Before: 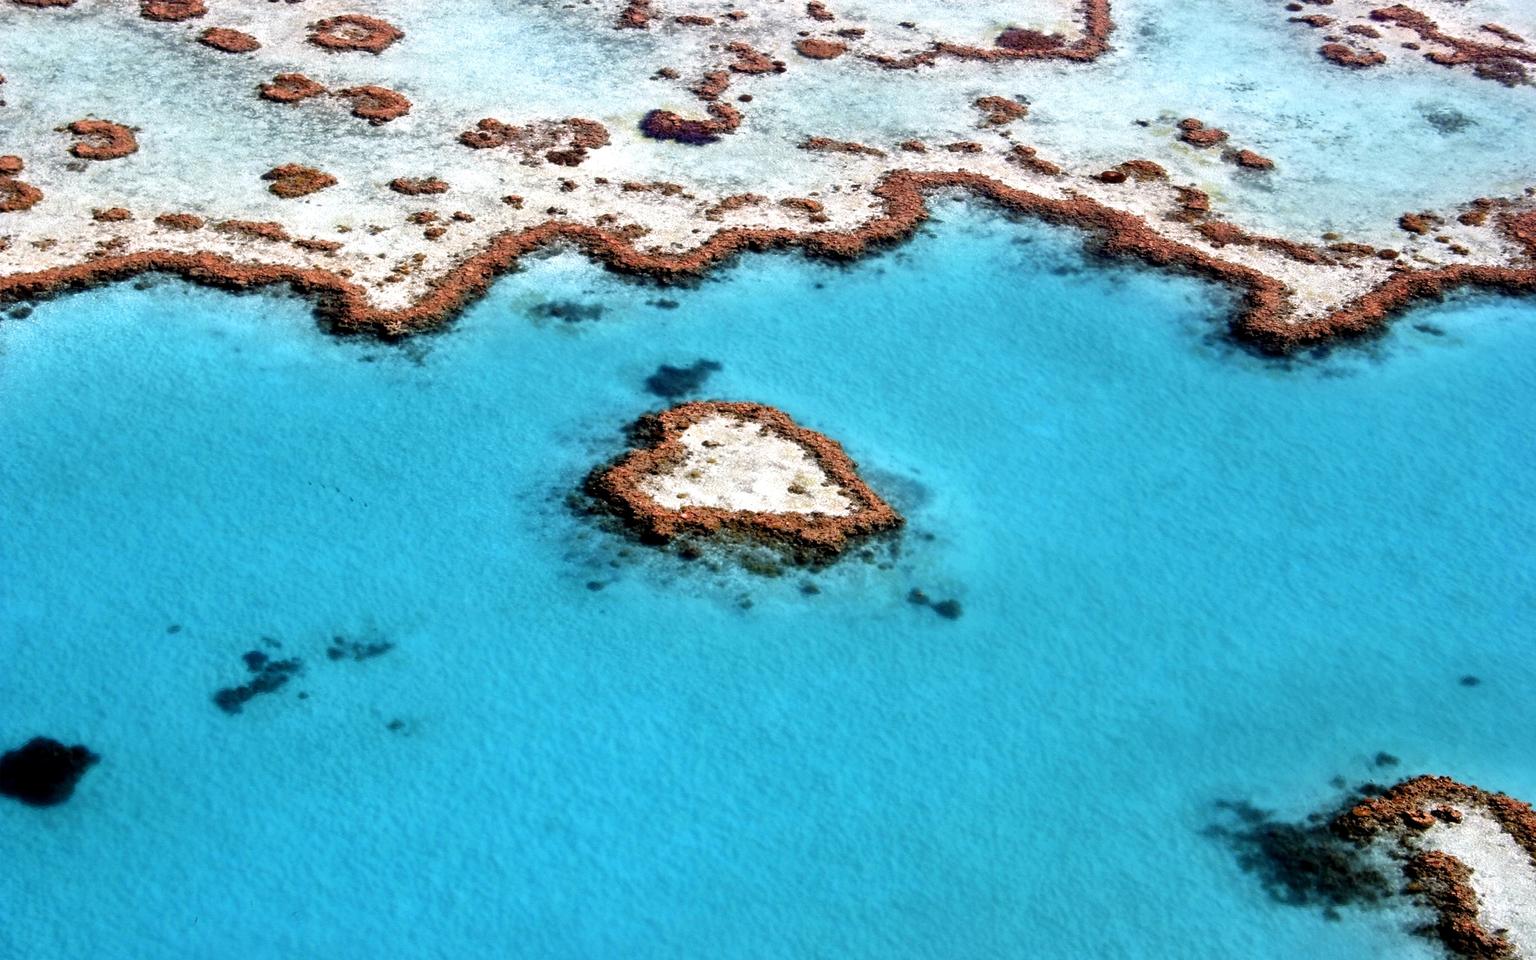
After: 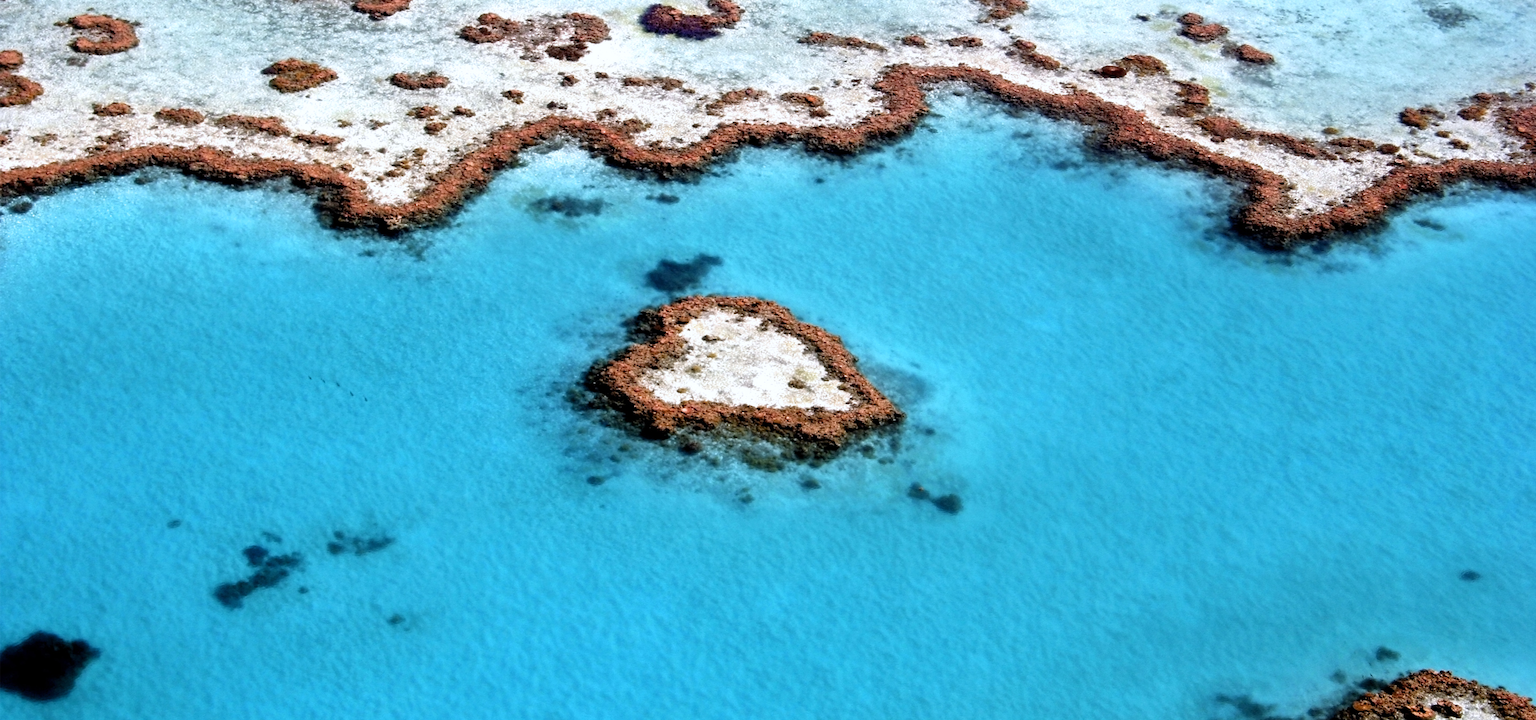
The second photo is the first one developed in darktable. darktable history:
crop: top 11.038%, bottom 13.962%
white balance: red 0.98, blue 1.034
